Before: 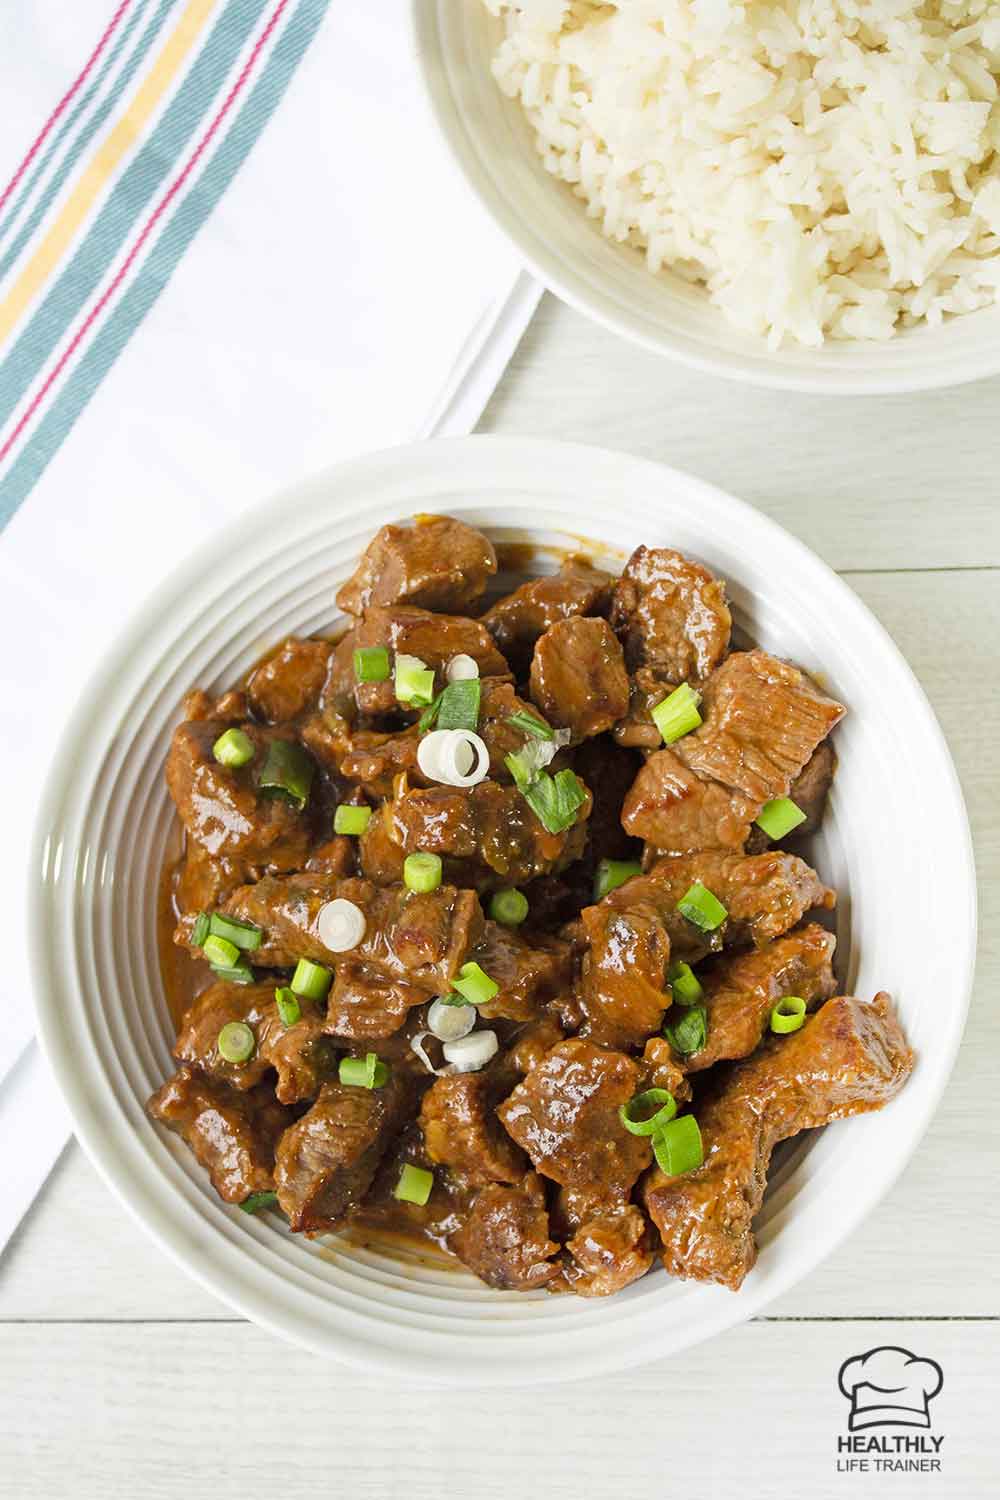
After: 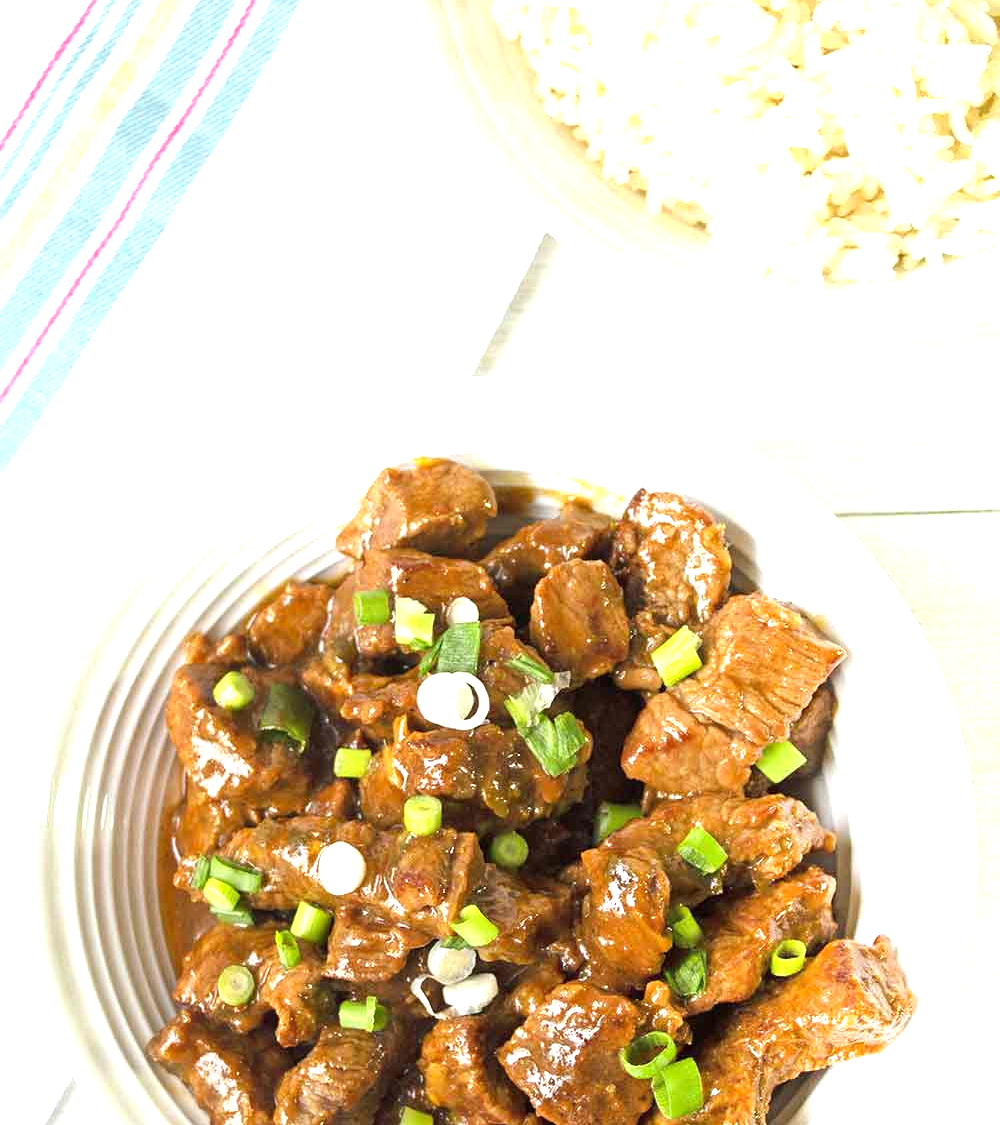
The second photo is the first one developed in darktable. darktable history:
exposure: exposure 0.921 EV, compensate highlight preservation false
crop: top 3.857%, bottom 21.132%
